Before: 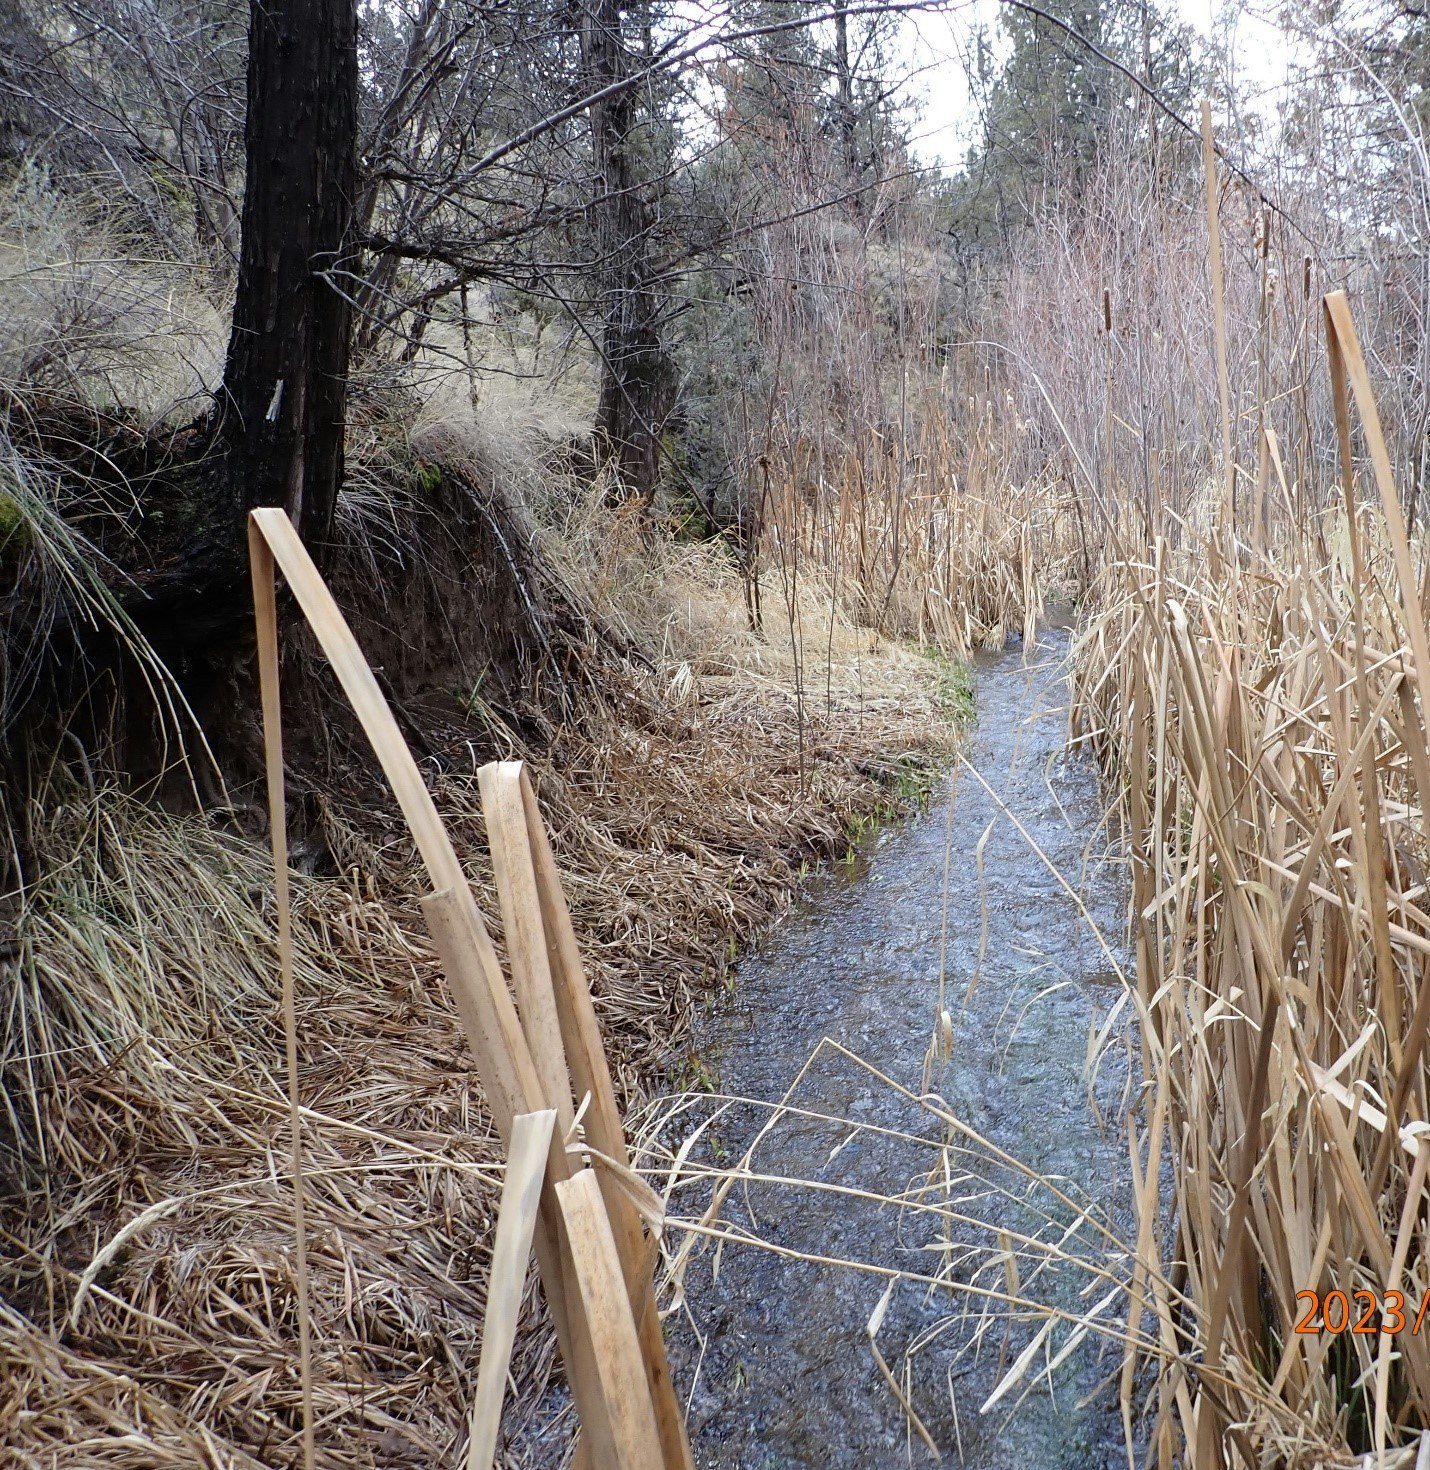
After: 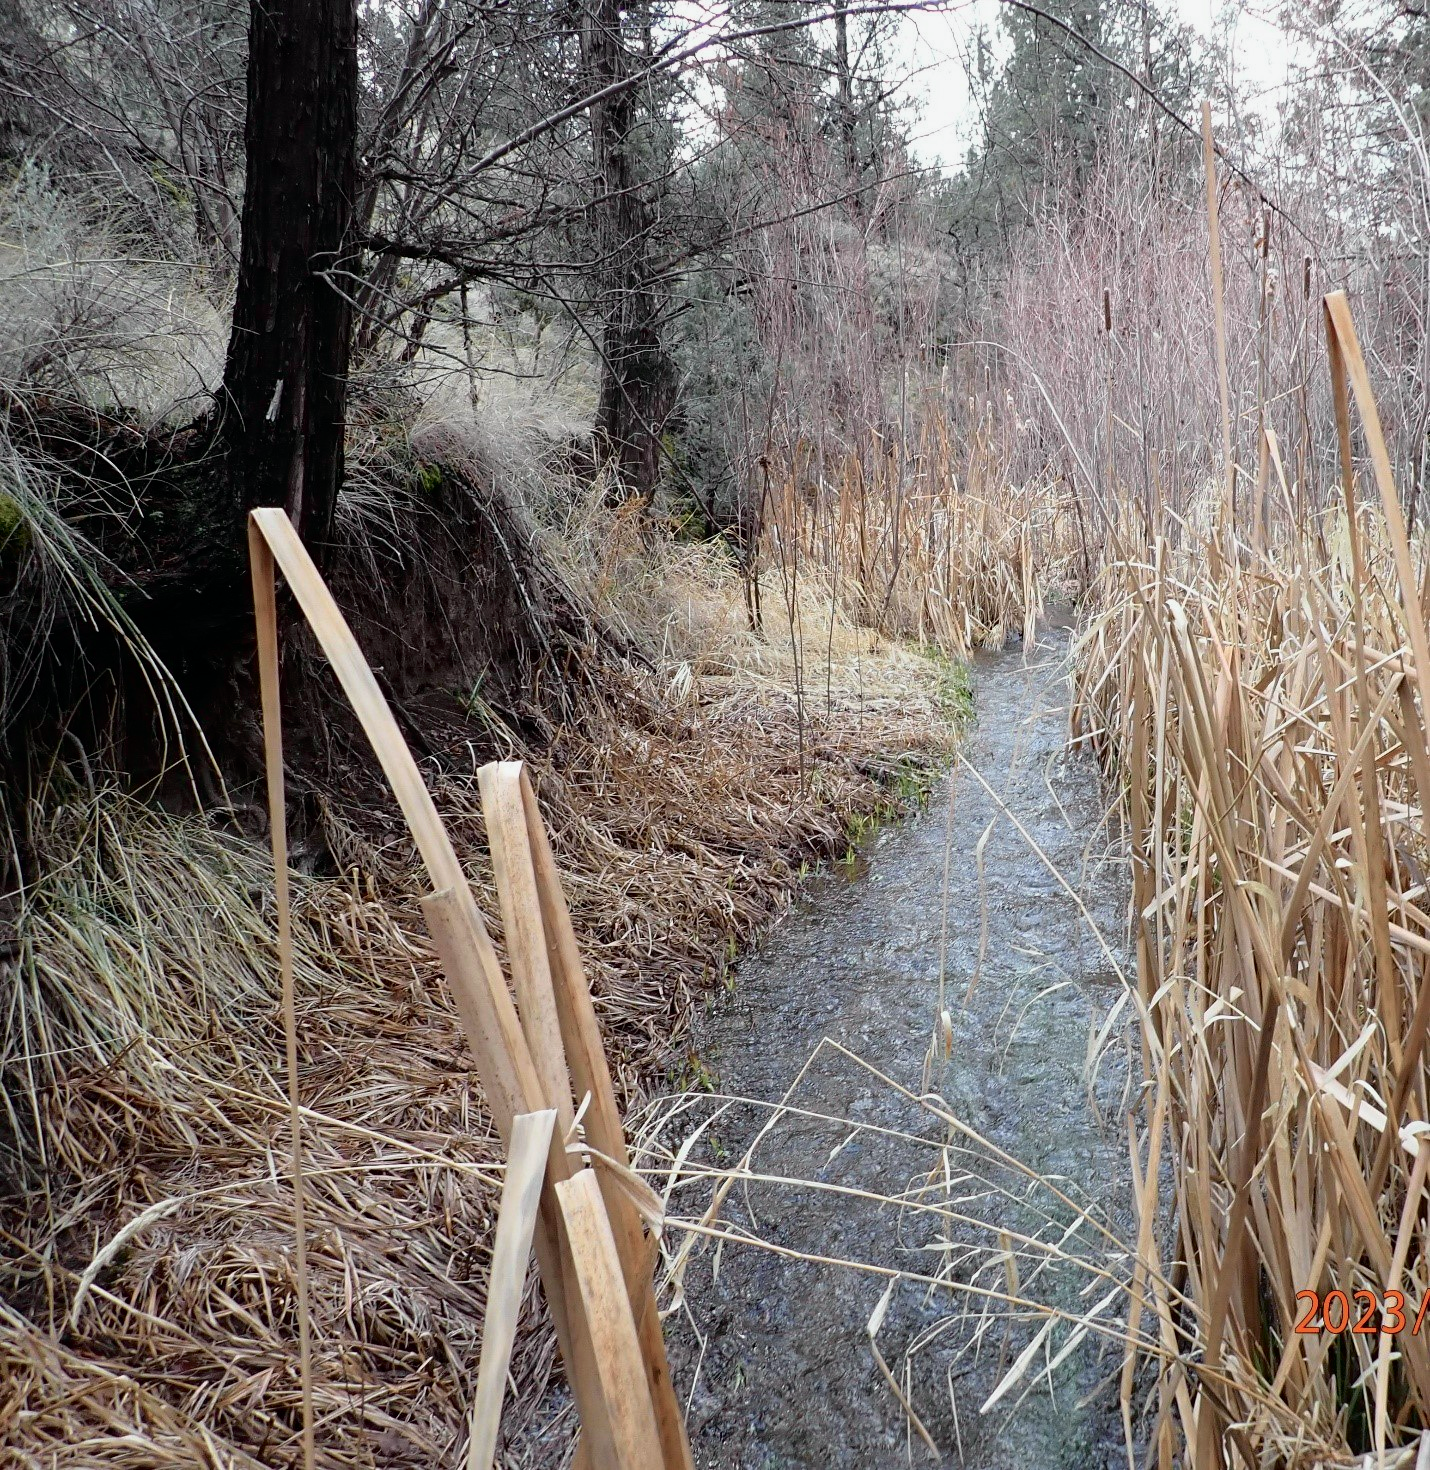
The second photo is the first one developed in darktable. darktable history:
tone curve: curves: ch0 [(0, 0) (0.058, 0.027) (0.214, 0.183) (0.304, 0.288) (0.561, 0.554) (0.687, 0.677) (0.768, 0.768) (0.858, 0.861) (0.986, 0.957)]; ch1 [(0, 0) (0.172, 0.123) (0.312, 0.296) (0.437, 0.429) (0.471, 0.469) (0.502, 0.5) (0.513, 0.515) (0.583, 0.604) (0.631, 0.659) (0.703, 0.721) (0.889, 0.924) (1, 1)]; ch2 [(0, 0) (0.411, 0.424) (0.485, 0.497) (0.502, 0.5) (0.517, 0.511) (0.566, 0.573) (0.622, 0.613) (0.709, 0.677) (1, 1)], color space Lab, independent channels, preserve colors none
